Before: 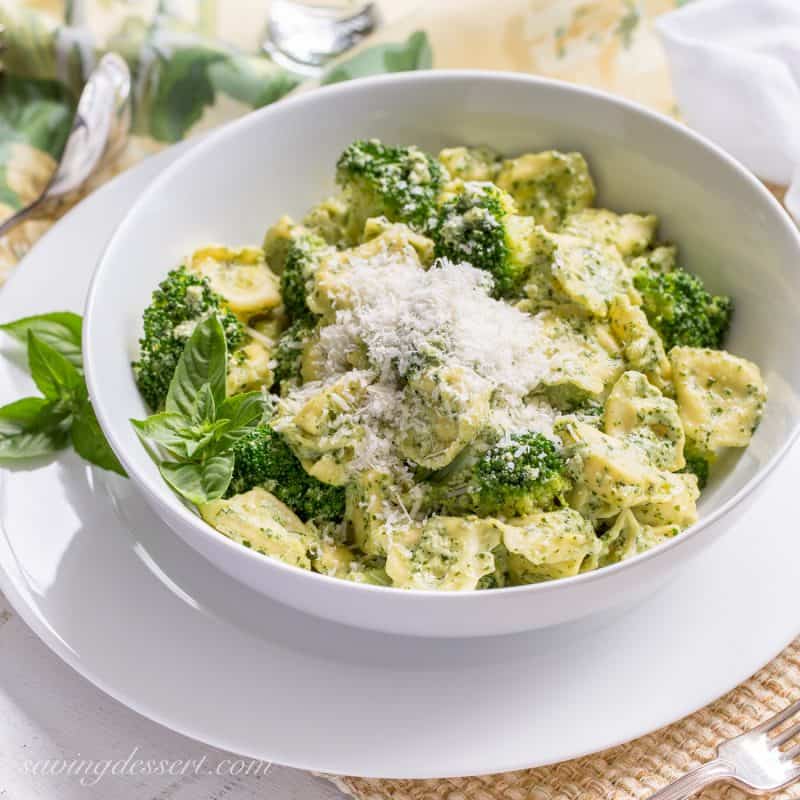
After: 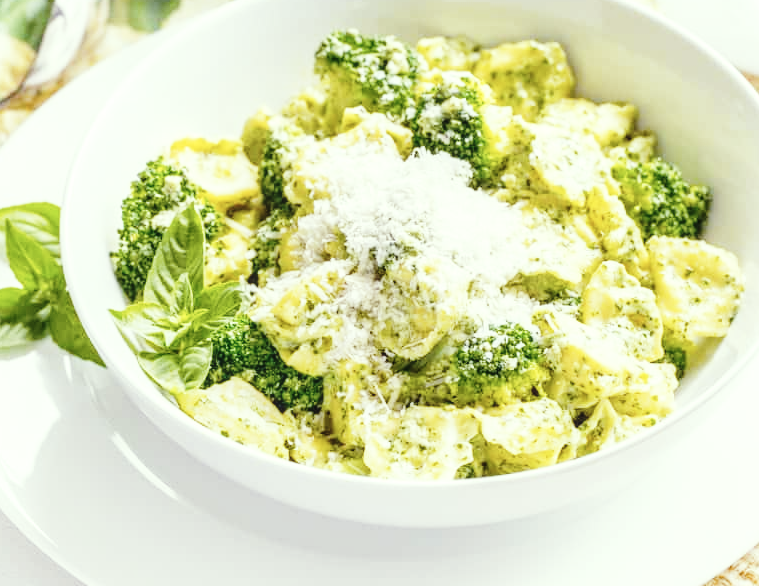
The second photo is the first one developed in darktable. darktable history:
crop and rotate: left 2.787%, top 13.769%, right 2.251%, bottom 12.877%
color correction: highlights a* -4.76, highlights b* 5.05, saturation 0.953
contrast brightness saturation: contrast -0.045, saturation -0.39
local contrast: on, module defaults
base curve: curves: ch0 [(0, 0) (0.028, 0.03) (0.121, 0.232) (0.46, 0.748) (0.859, 0.968) (1, 1)], preserve colors none
exposure: exposure 0.491 EV, compensate highlight preservation false
color balance rgb: global offset › luminance 0.473%, perceptual saturation grading › global saturation 36.57%, perceptual saturation grading › shadows 35.445%, perceptual brilliance grading › mid-tones 10.337%, perceptual brilliance grading › shadows 14.207%, global vibrance 0.502%
